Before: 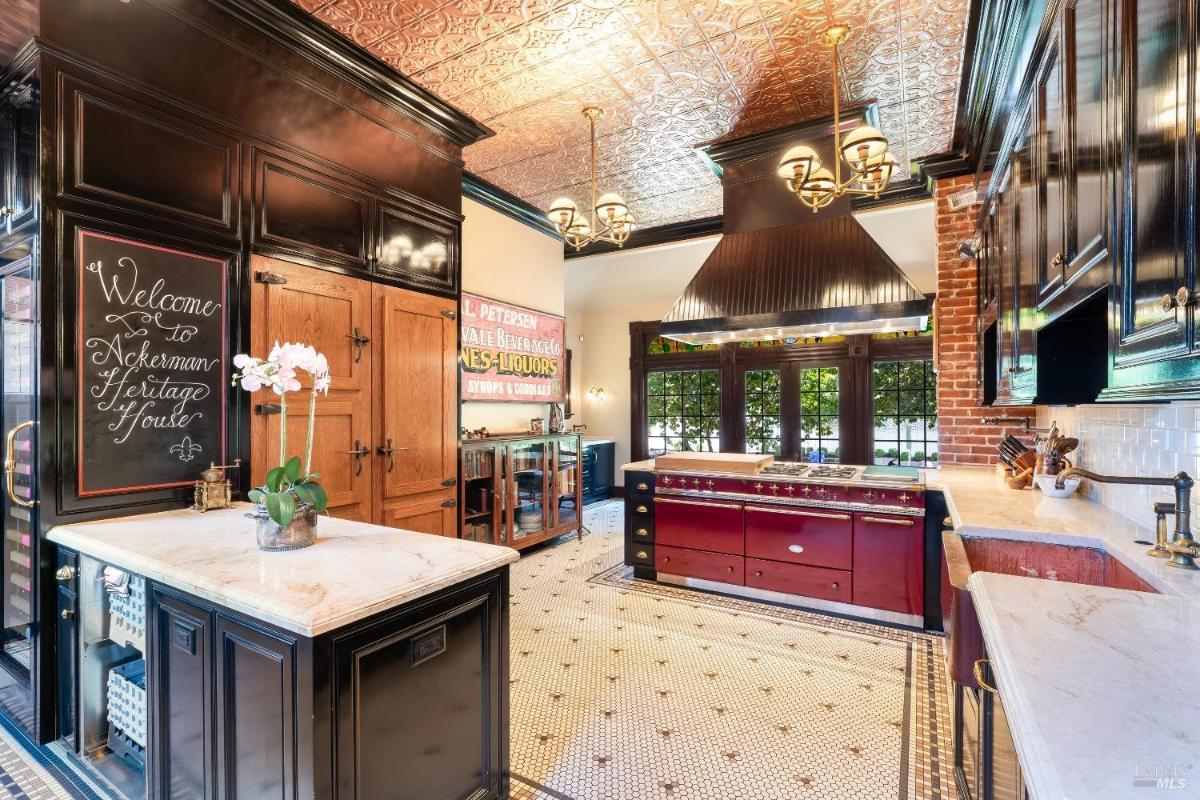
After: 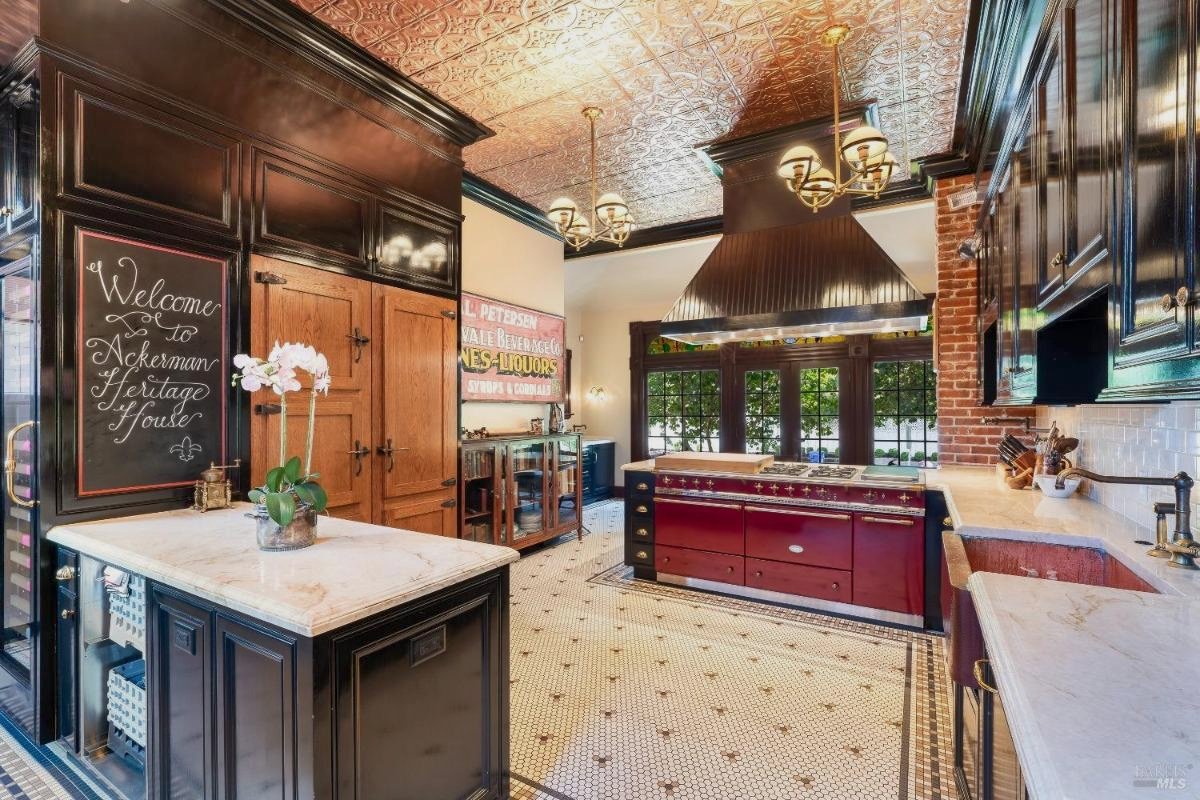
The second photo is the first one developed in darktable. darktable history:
shadows and highlights: shadows 51.98, highlights -28.35, soften with gaussian
tone equalizer: -8 EV 0.22 EV, -7 EV 0.385 EV, -6 EV 0.404 EV, -5 EV 0.256 EV, -3 EV -0.263 EV, -2 EV -0.405 EV, -1 EV -0.391 EV, +0 EV -0.258 EV
